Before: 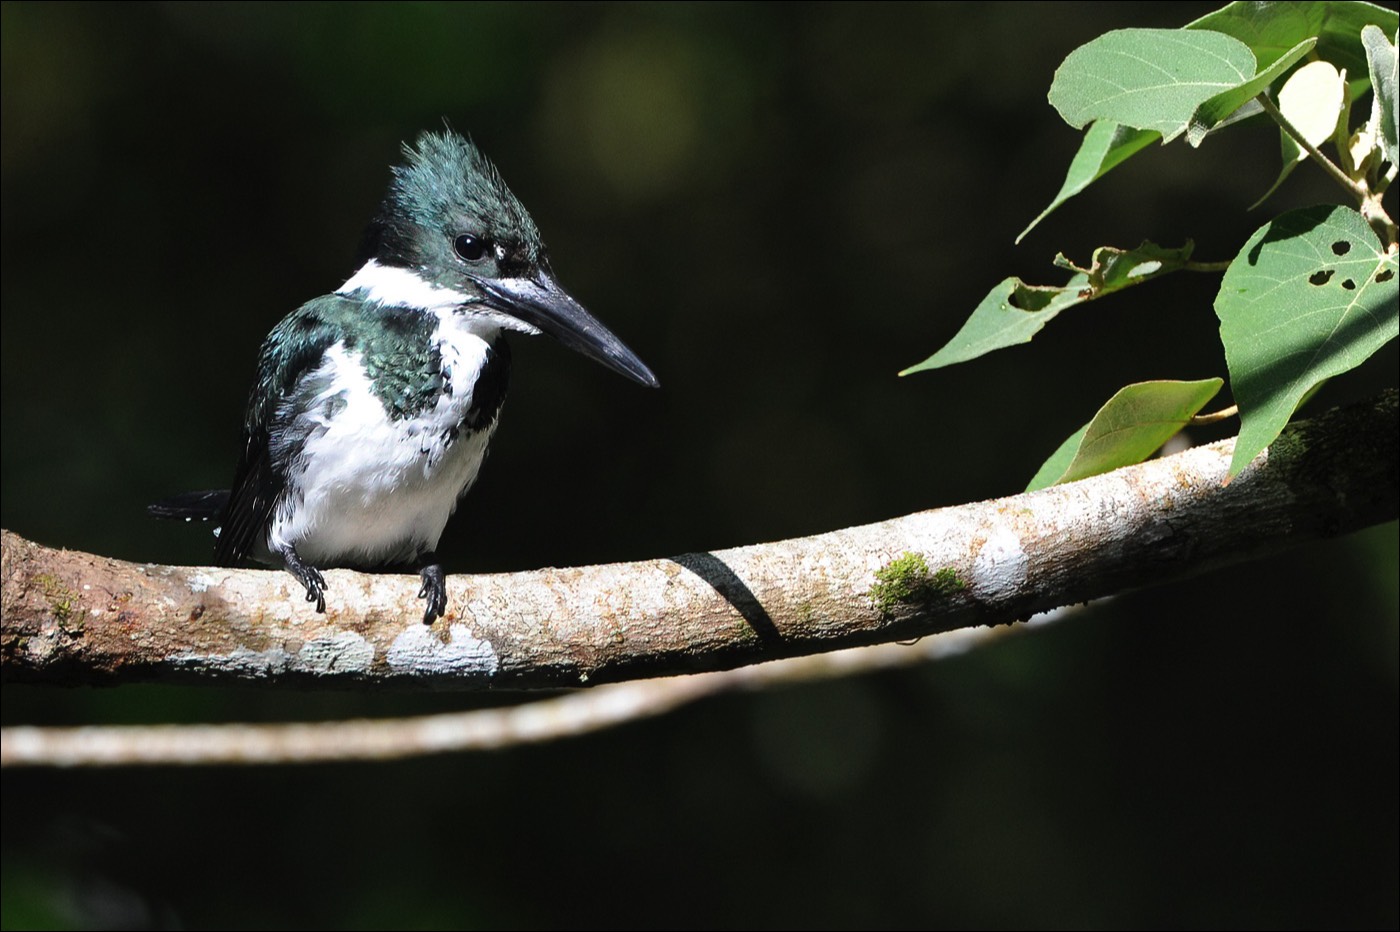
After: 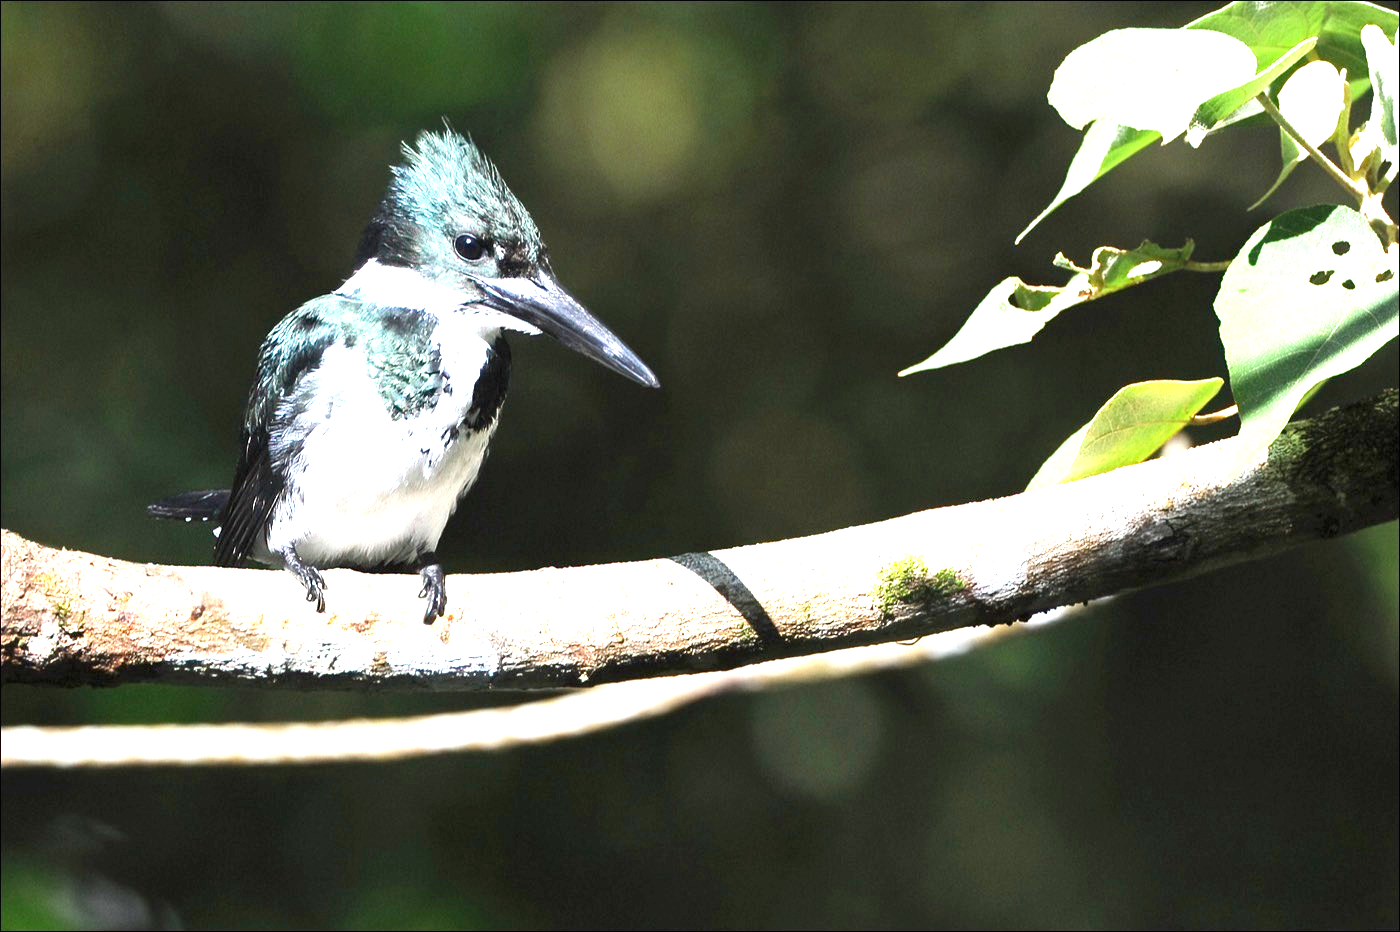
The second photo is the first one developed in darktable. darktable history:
exposure: black level correction 0, exposure 1.681 EV, compensate highlight preservation false
